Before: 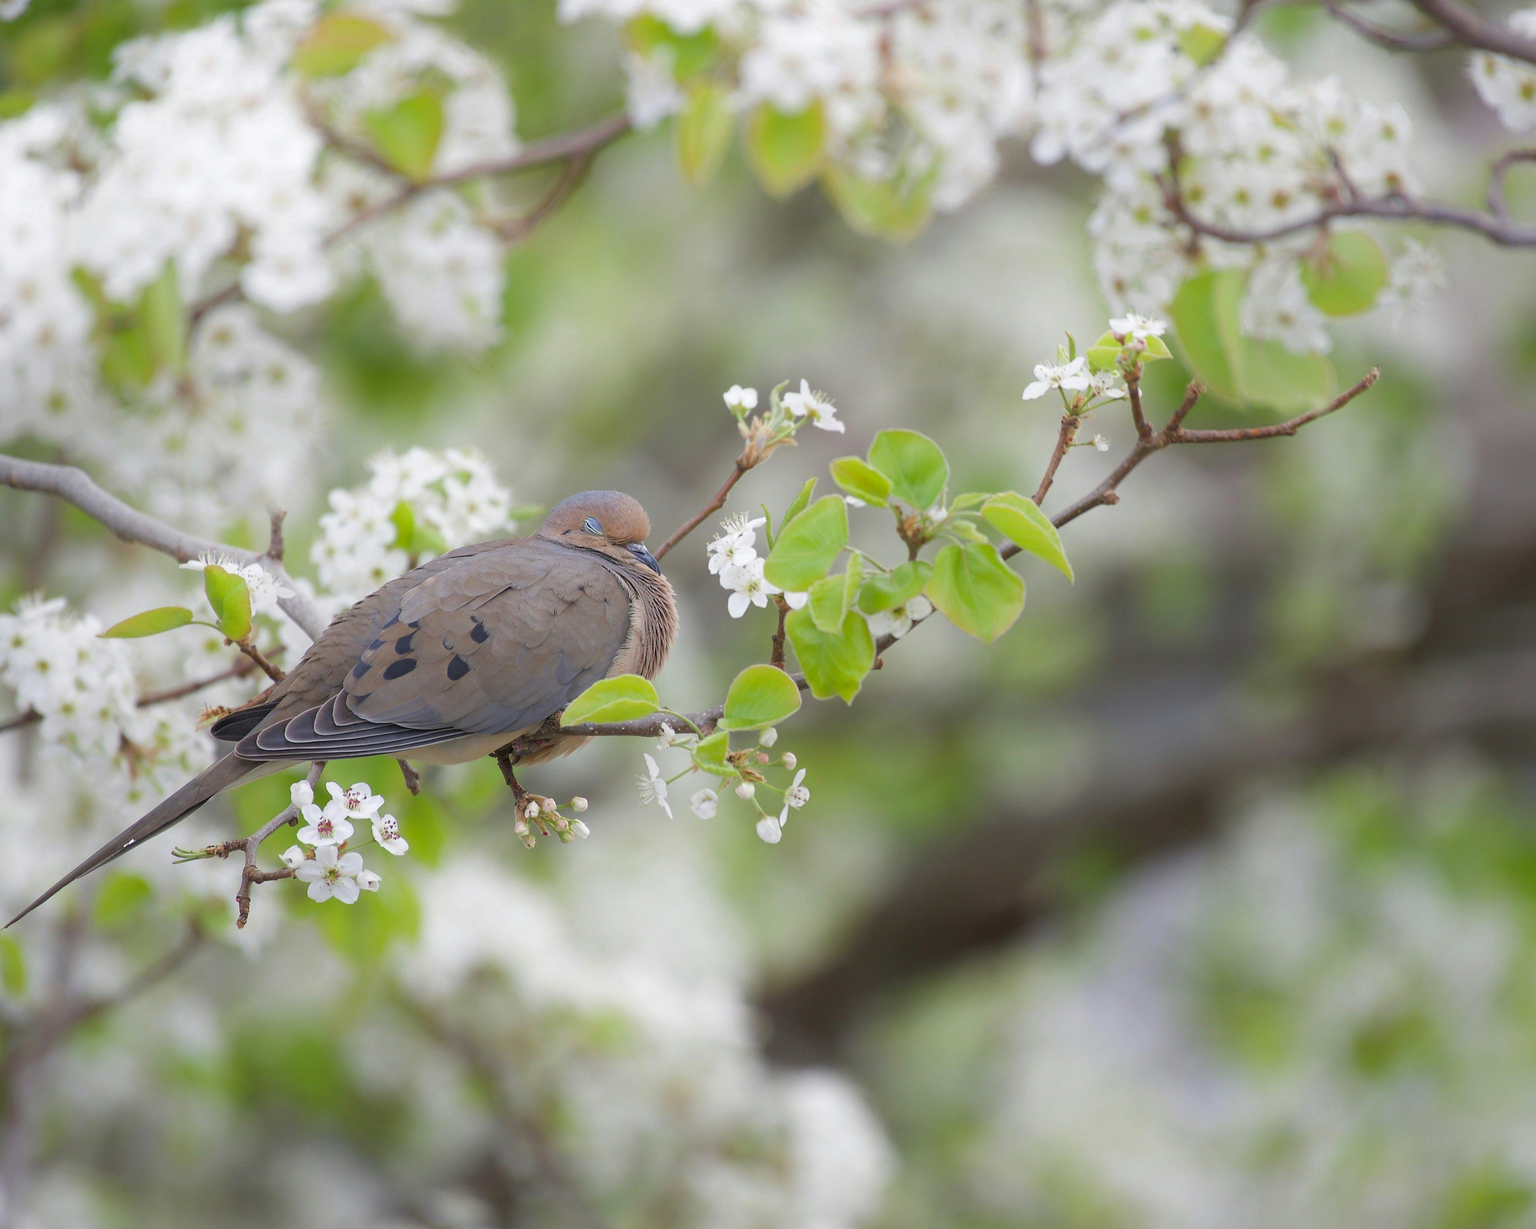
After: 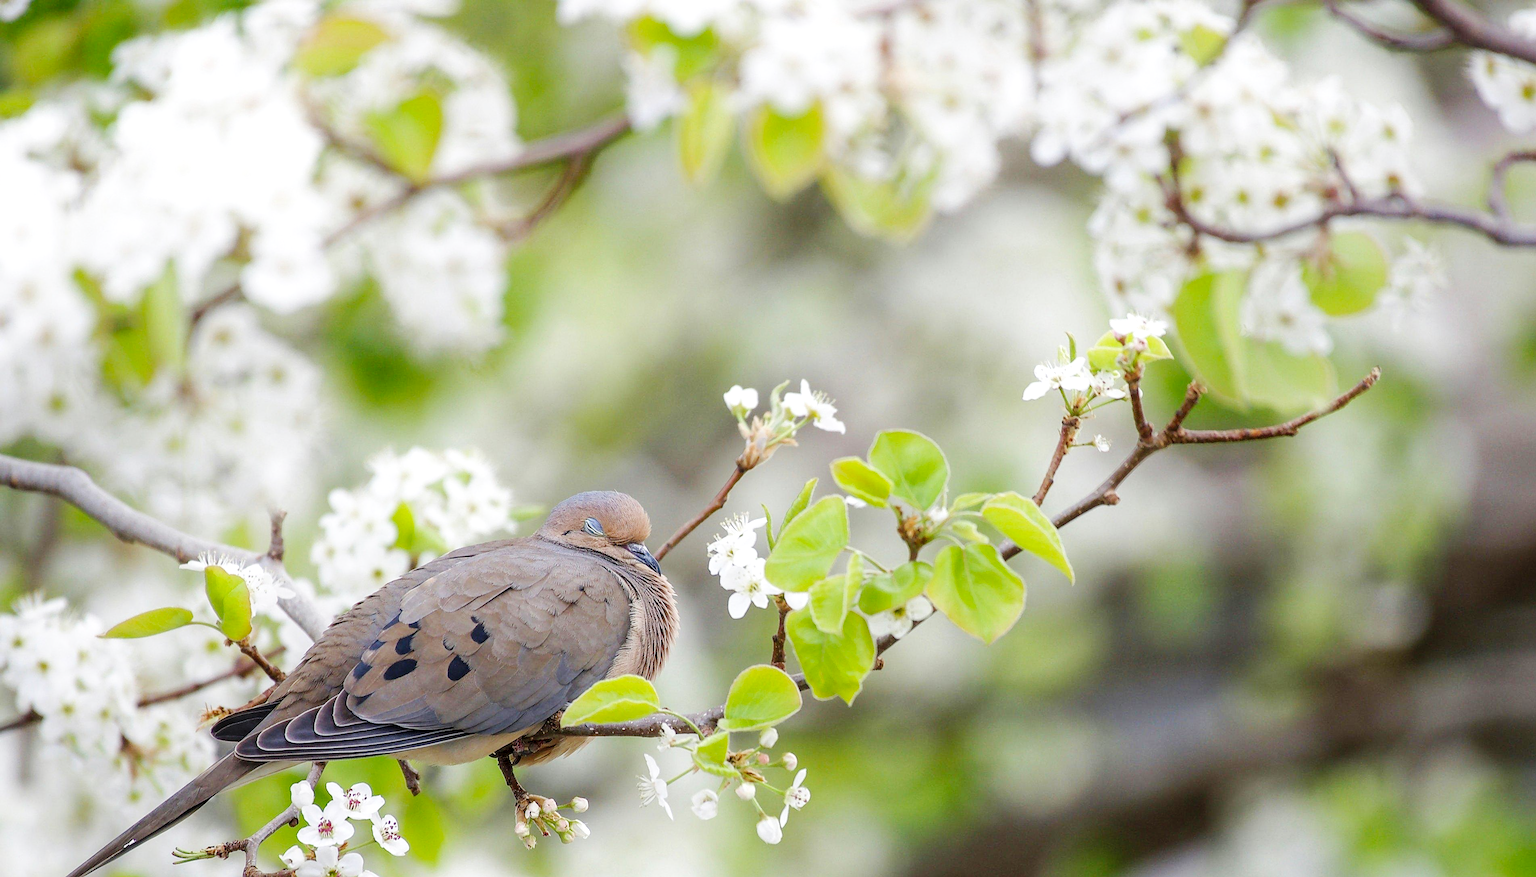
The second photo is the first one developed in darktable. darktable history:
local contrast: detail 130%
base curve: curves: ch0 [(0, 0) (0.036, 0.025) (0.121, 0.166) (0.206, 0.329) (0.605, 0.79) (1, 1)], preserve colors none
sharpen: on, module defaults
crop: bottom 28.576%
